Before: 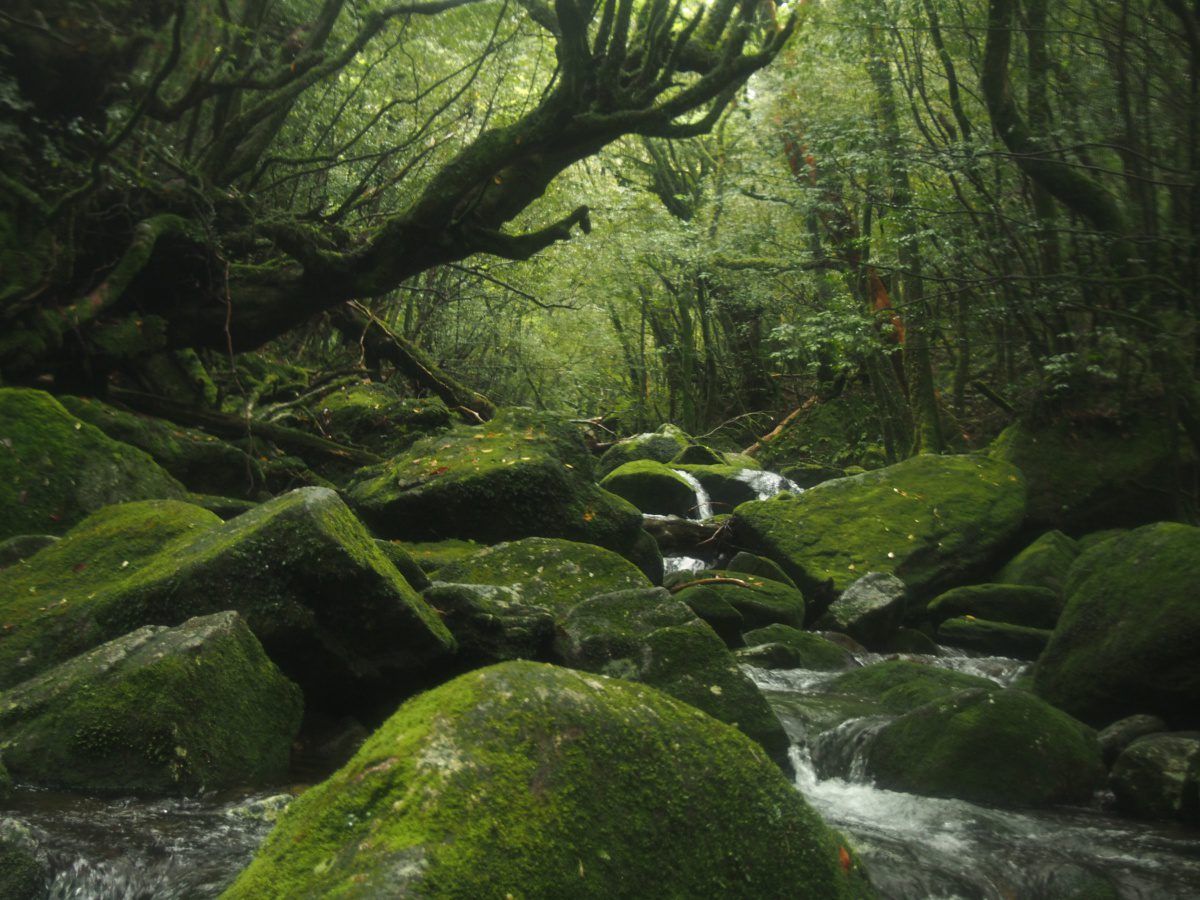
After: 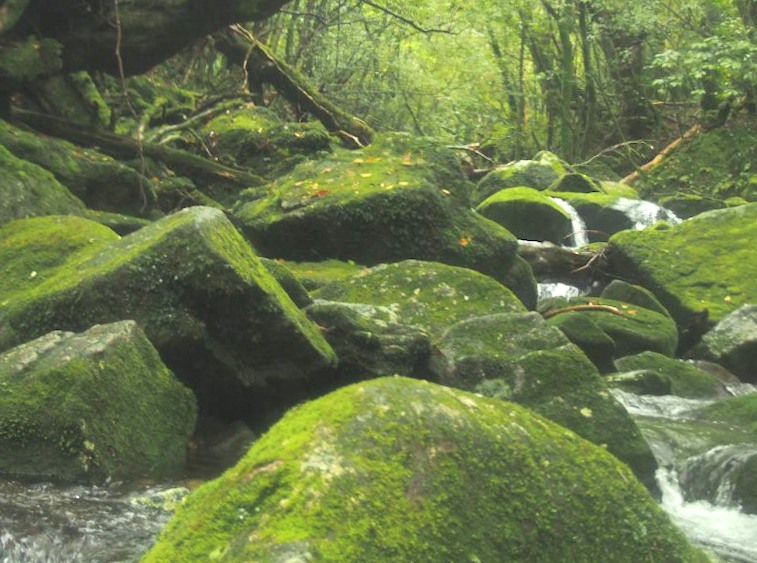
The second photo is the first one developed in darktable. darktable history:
rotate and perspective: rotation 0.062°, lens shift (vertical) 0.115, lens shift (horizontal) -0.133, crop left 0.047, crop right 0.94, crop top 0.061, crop bottom 0.94
crop and rotate: angle -0.82°, left 3.85%, top 31.828%, right 27.992%
exposure: exposure 0.574 EV, compensate highlight preservation false
contrast brightness saturation: contrast 0.1, brightness 0.3, saturation 0.14
shadows and highlights: shadows 5, soften with gaussian
